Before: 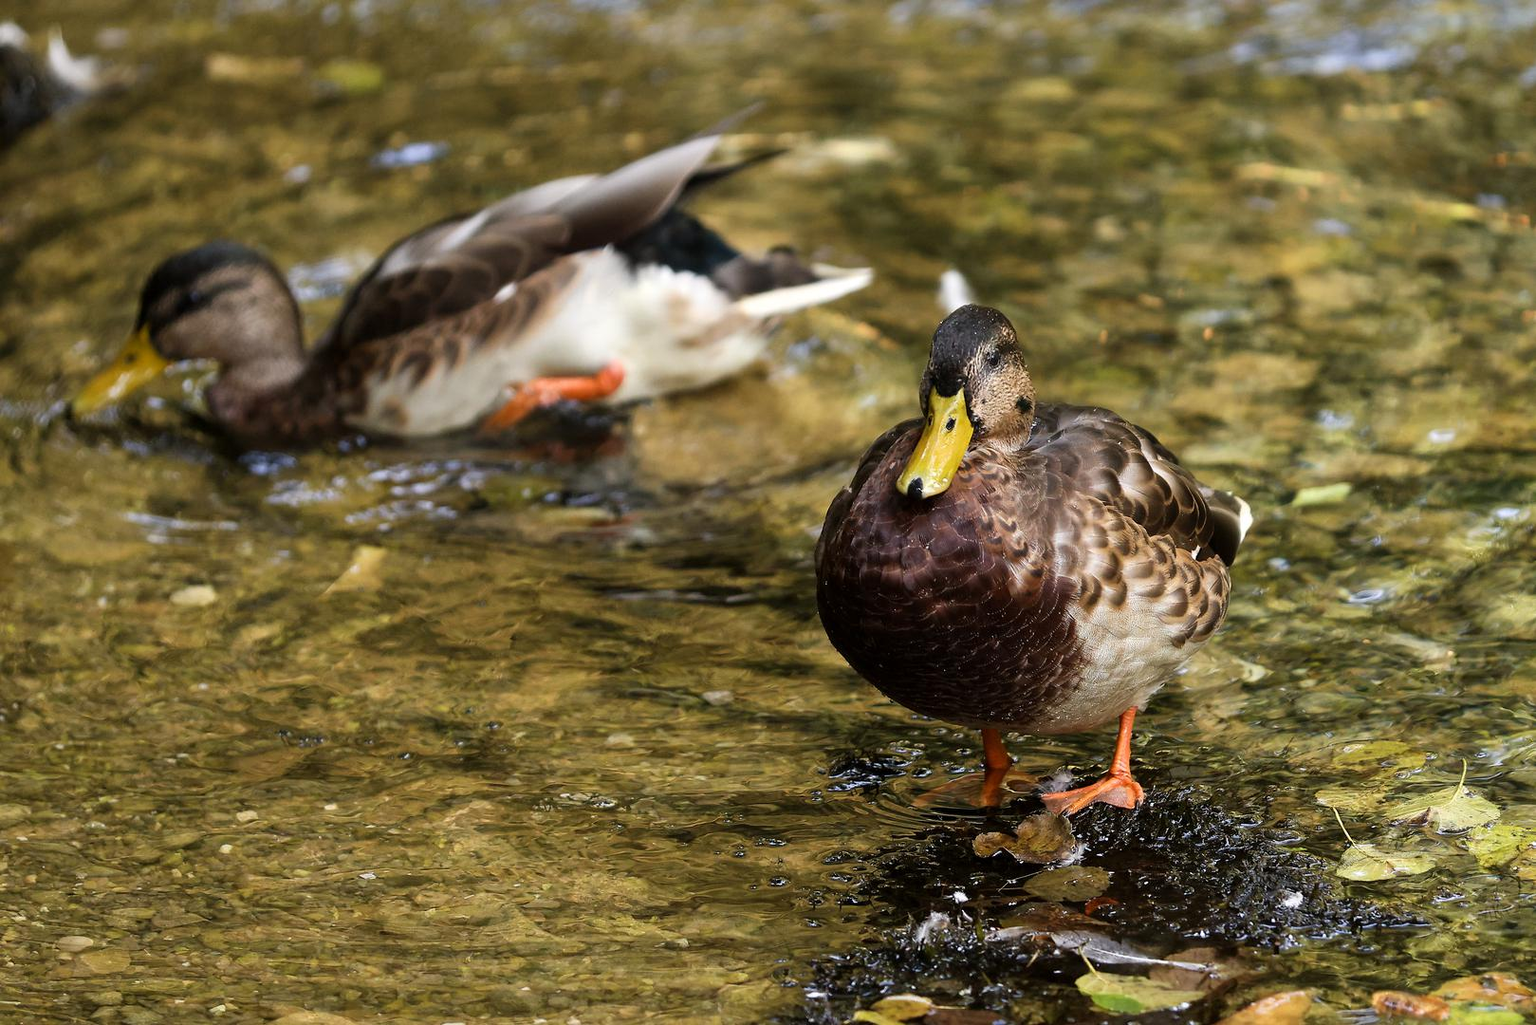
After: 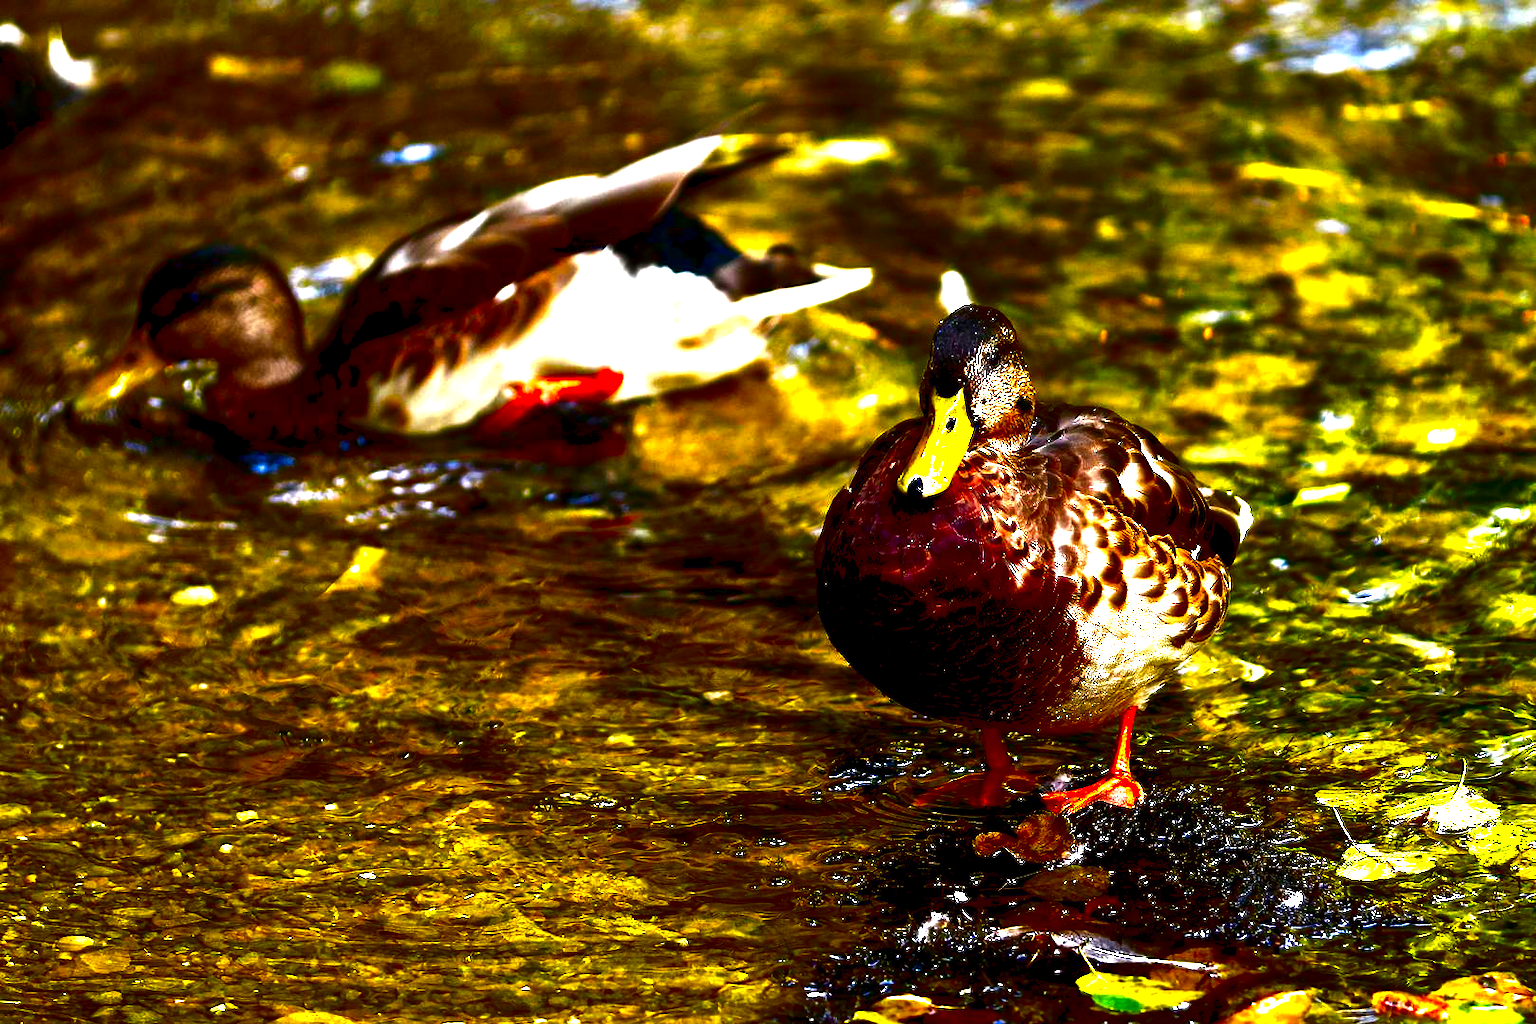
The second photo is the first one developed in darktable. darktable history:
color balance rgb: power › hue 315.21°, global offset › luminance 0.71%, perceptual saturation grading › global saturation 30.711%, global vibrance 9.932%
contrast brightness saturation: brightness -0.999, saturation 0.993
exposure: black level correction 0.009, exposure 1.428 EV, compensate highlight preservation false
